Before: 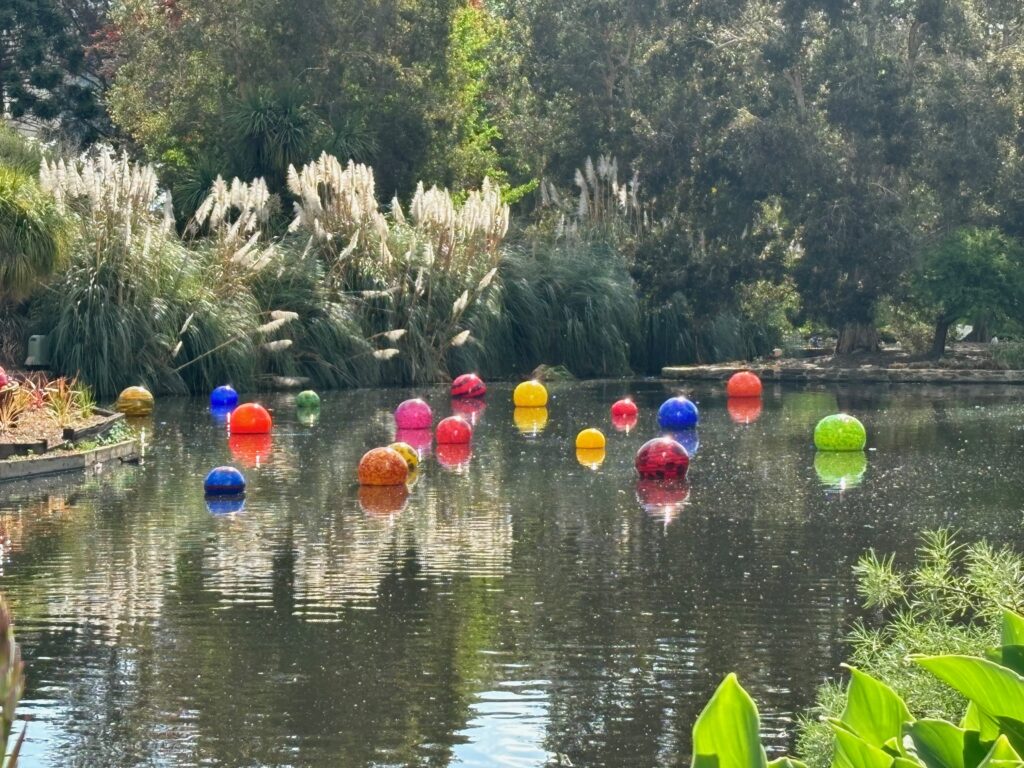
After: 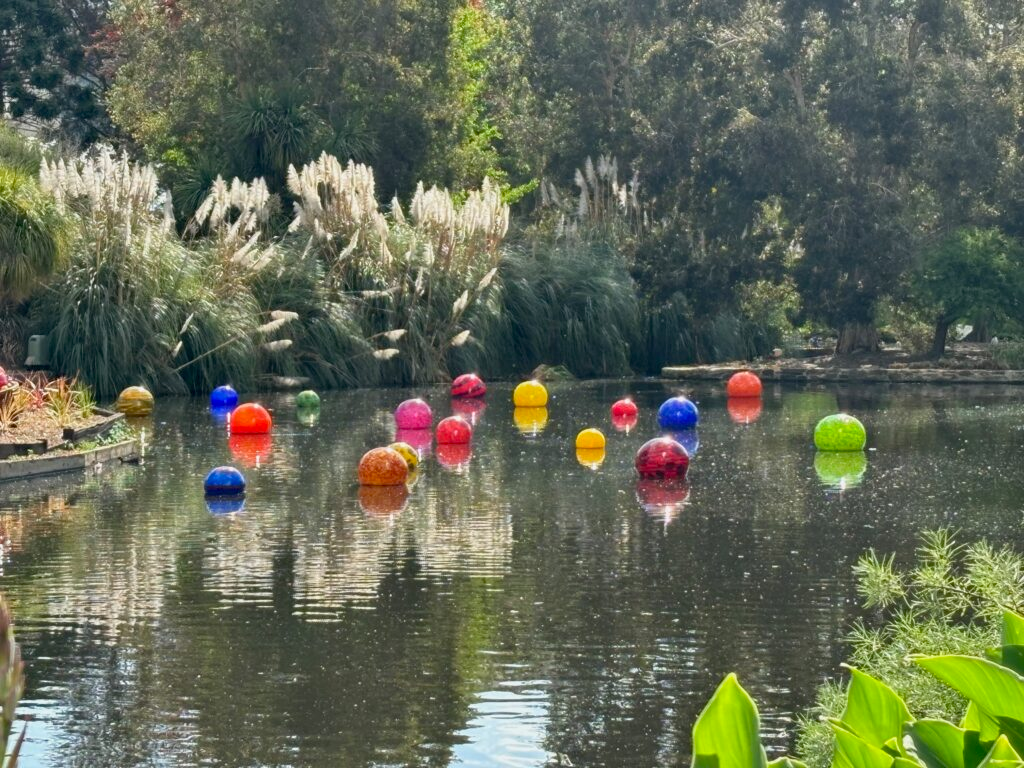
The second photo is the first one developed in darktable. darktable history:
exposure: black level correction 0.002, exposure -0.096 EV, compensate exposure bias true, compensate highlight preservation false
